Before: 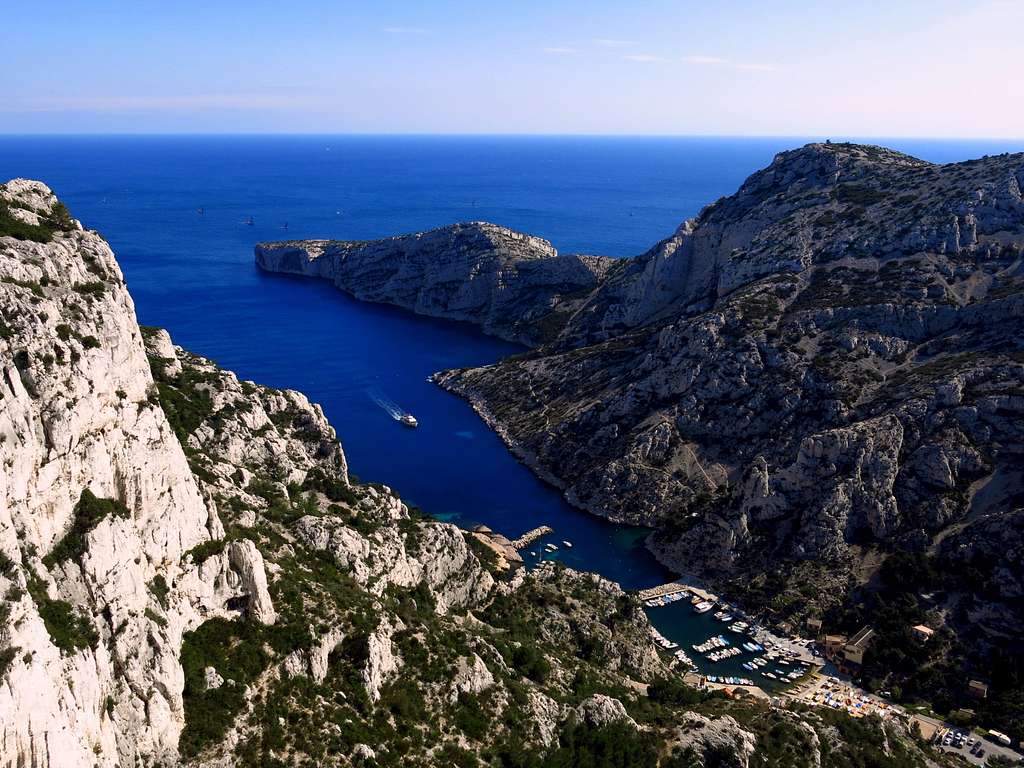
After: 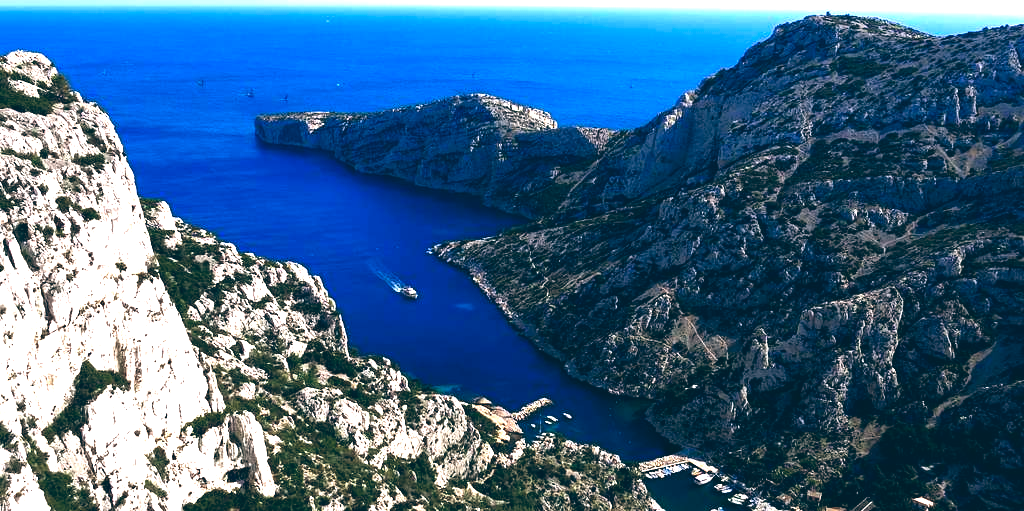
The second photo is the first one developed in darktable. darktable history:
exposure: black level correction 0.001, exposure 0.955 EV, compensate exposure bias true, compensate highlight preservation false
color balance: lift [1.016, 0.983, 1, 1.017], gamma [0.958, 1, 1, 1], gain [0.981, 1.007, 0.993, 1.002], input saturation 118.26%, contrast 13.43%, contrast fulcrum 21.62%, output saturation 82.76%
crop: top 16.727%, bottom 16.727%
